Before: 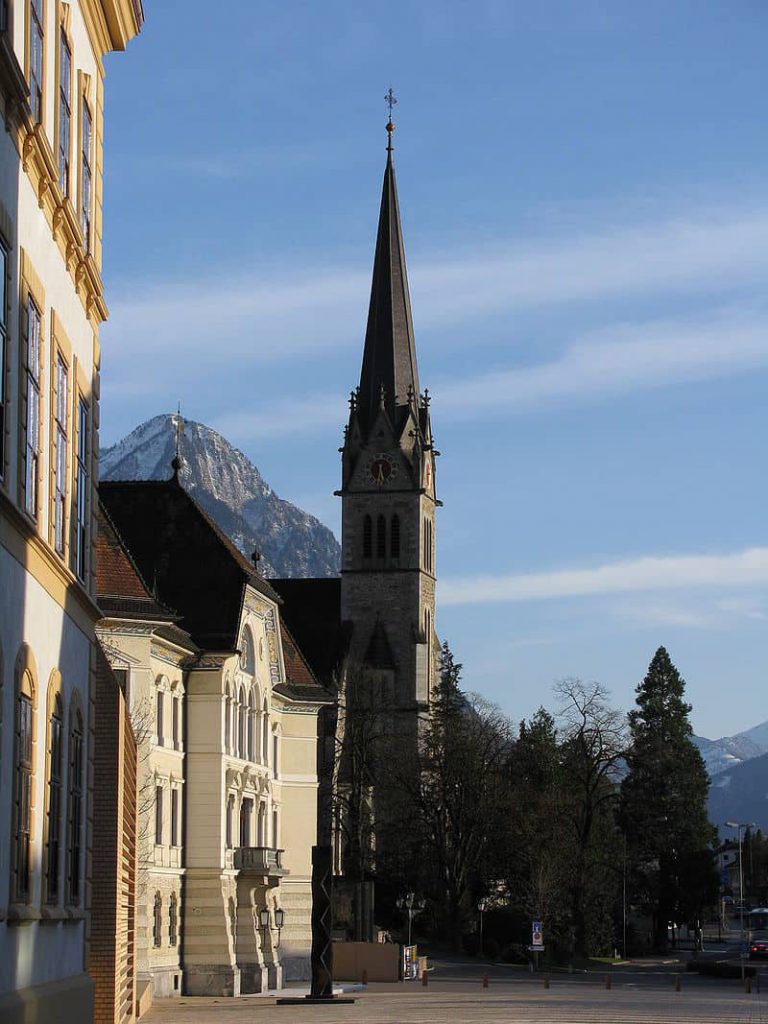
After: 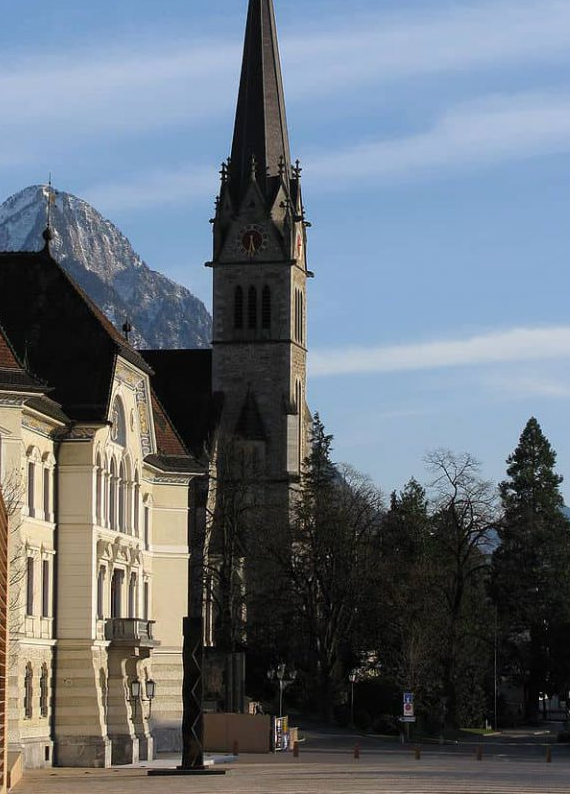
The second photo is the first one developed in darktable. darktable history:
tone equalizer: on, module defaults
crop: left 16.831%, top 22.405%, right 8.941%
